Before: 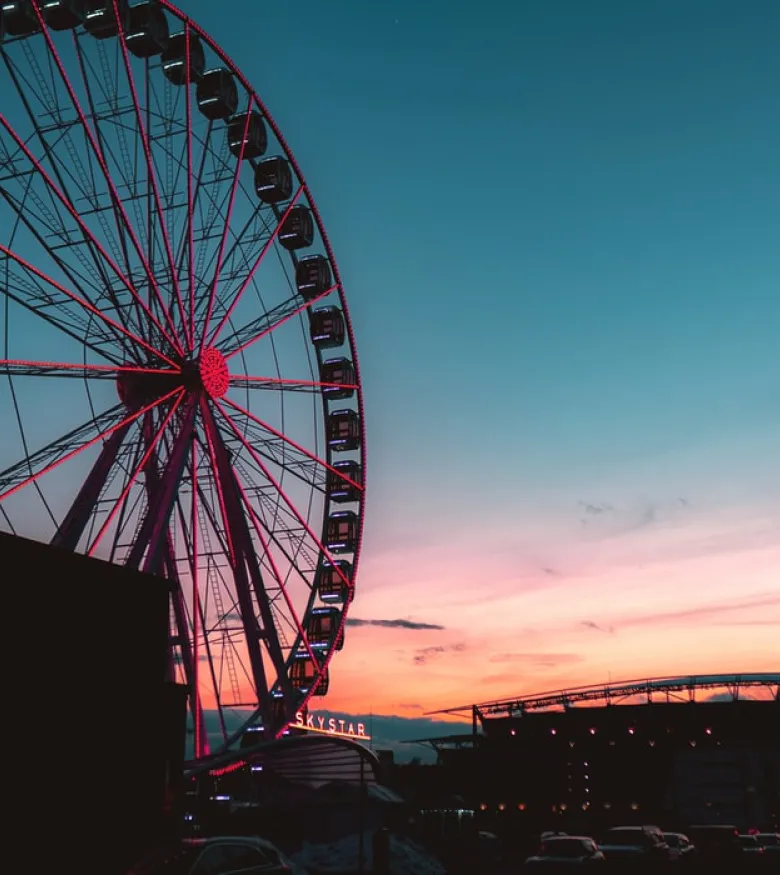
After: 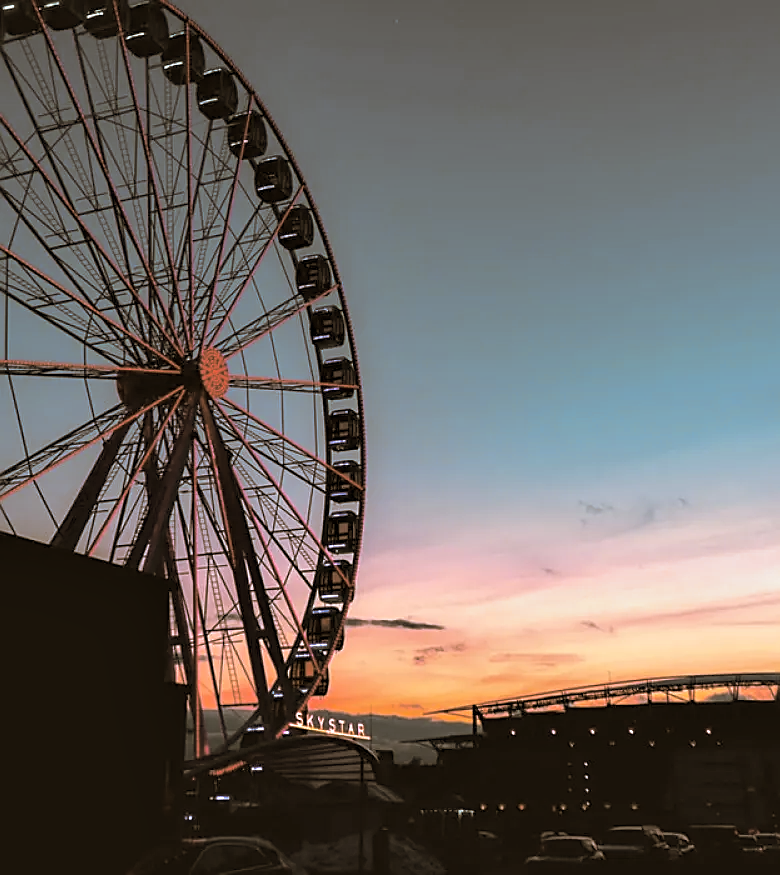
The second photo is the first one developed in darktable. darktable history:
split-toning: shadows › hue 37.98°, highlights › hue 185.58°, balance -55.261
contrast equalizer: octaves 7, y [[0.6 ×6], [0.55 ×6], [0 ×6], [0 ×6], [0 ×6]], mix 0.3
sharpen: on, module defaults
color contrast: green-magenta contrast 0.85, blue-yellow contrast 1.25, unbound 0
